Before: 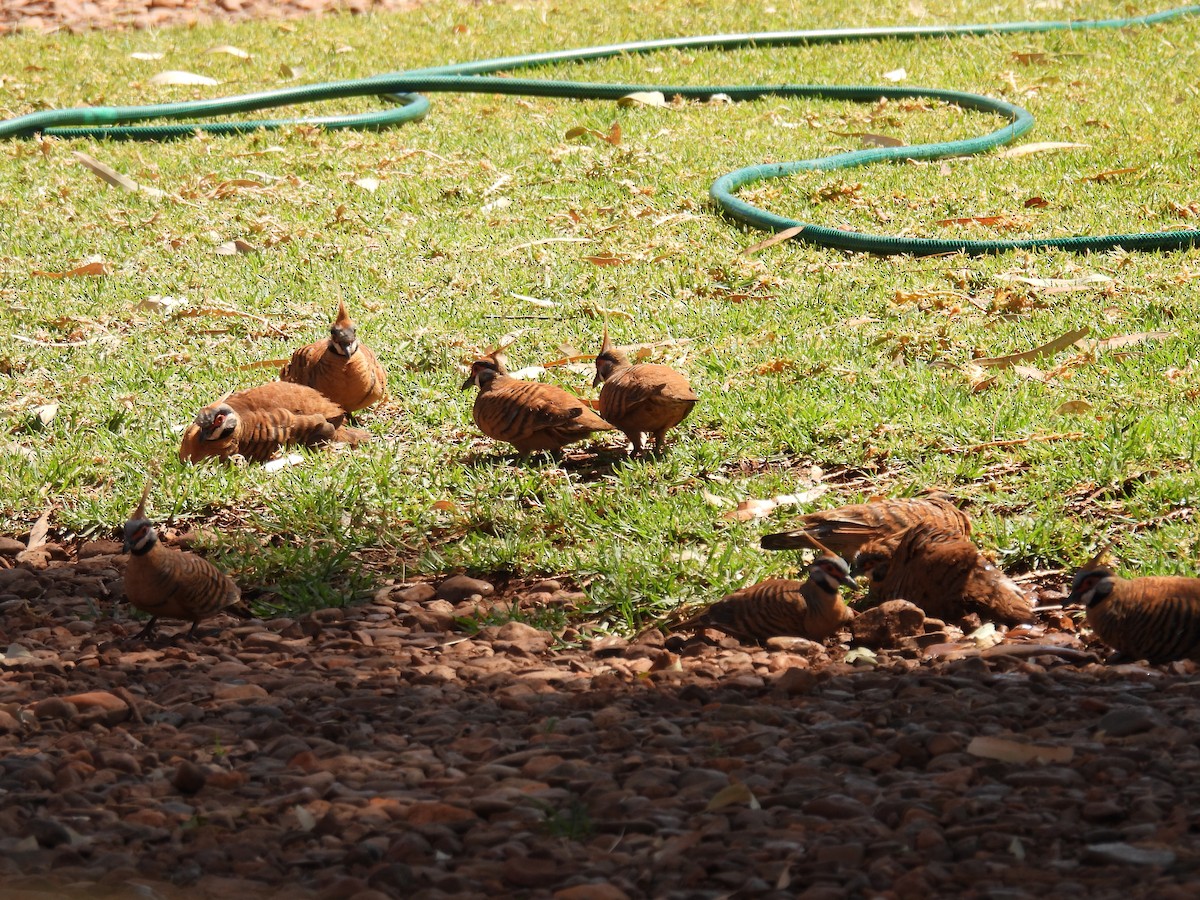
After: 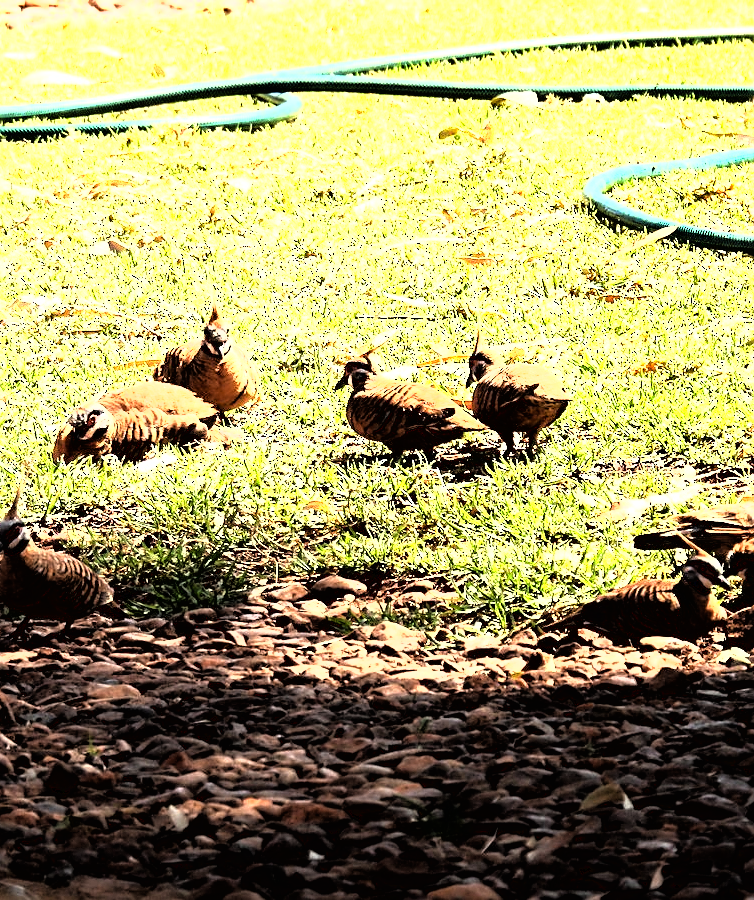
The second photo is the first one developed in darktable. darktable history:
sharpen: on, module defaults
crop: left 10.649%, right 26.462%
contrast equalizer: y [[0.515 ×6], [0.507 ×6], [0.425 ×6], [0 ×6], [0 ×6]]
tone curve: curves: ch0 [(0, 0) (0.003, 0.01) (0.011, 0.011) (0.025, 0.008) (0.044, 0.007) (0.069, 0.006) (0.1, 0.005) (0.136, 0.015) (0.177, 0.094) (0.224, 0.241) (0.277, 0.369) (0.335, 0.5) (0.399, 0.648) (0.468, 0.811) (0.543, 0.975) (0.623, 0.989) (0.709, 0.989) (0.801, 0.99) (0.898, 0.99) (1, 1)]
exposure: black level correction 0.001, exposure 0.137 EV, compensate highlight preservation false
